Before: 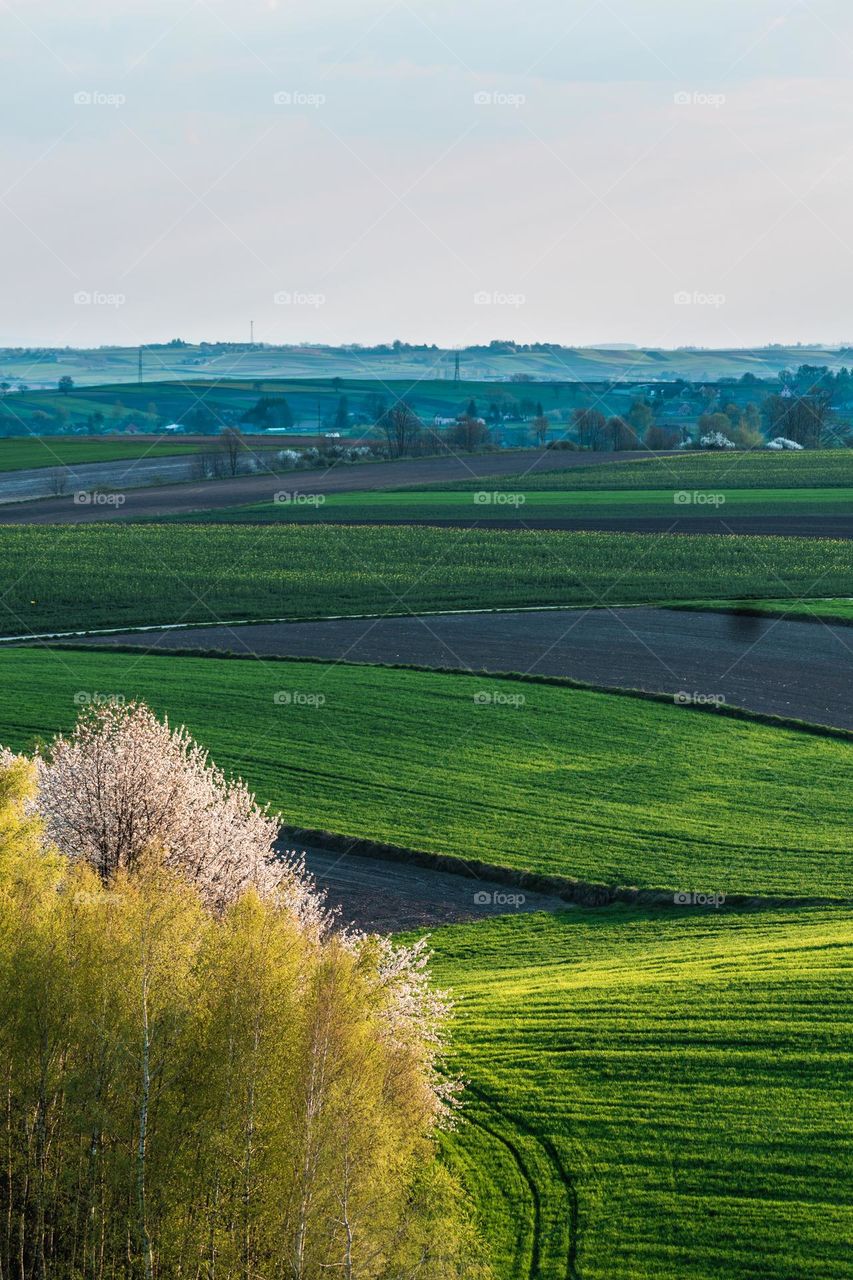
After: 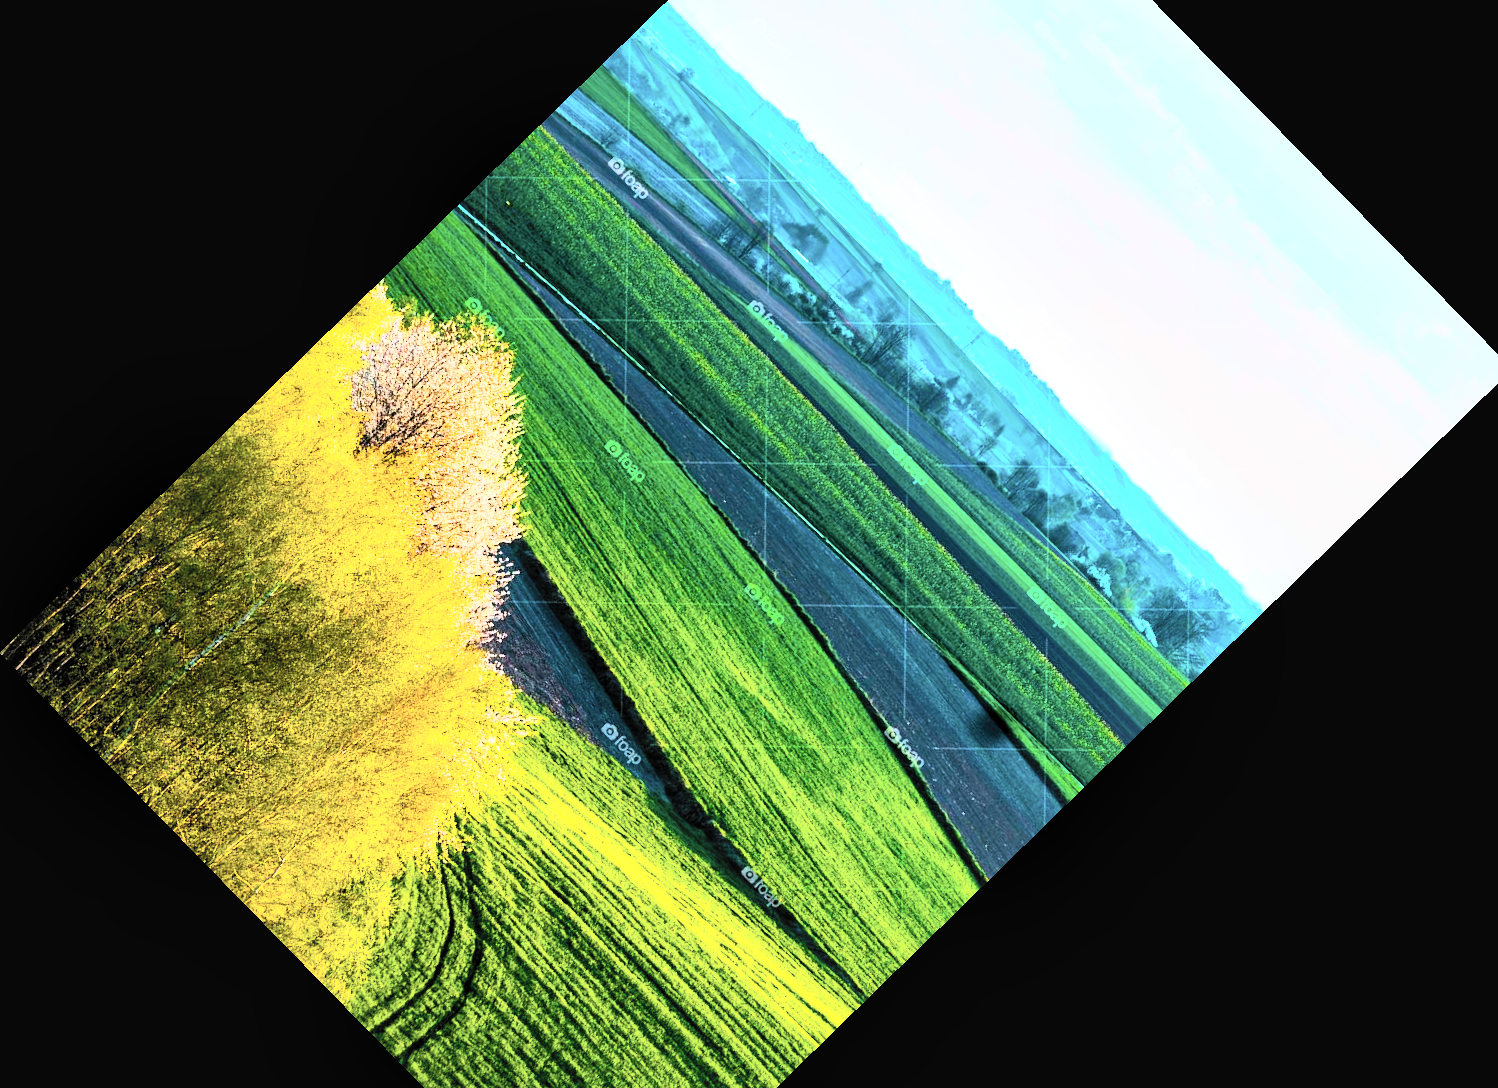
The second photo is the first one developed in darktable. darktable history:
crop and rotate: angle -45.69°, top 16.046%, right 0.873%, bottom 11.637%
filmic rgb: black relative exposure -5.05 EV, white relative exposure 3.96 EV, hardness 2.89, contrast 1.297, highlights saturation mix -30.9%
color balance rgb: linear chroma grading › highlights 98.885%, linear chroma grading › global chroma 23.583%, perceptual saturation grading › global saturation 30.556%, perceptual brilliance grading › global brilliance 2.64%, perceptual brilliance grading › highlights -3.268%, perceptual brilliance grading › shadows 3.338%, global vibrance 20%
contrast brightness saturation: contrast 0.393, brightness 0.544
exposure: black level correction 0, exposure 0.499 EV, compensate highlight preservation false
local contrast: mode bilateral grid, contrast 19, coarseness 50, detail 141%, midtone range 0.2
